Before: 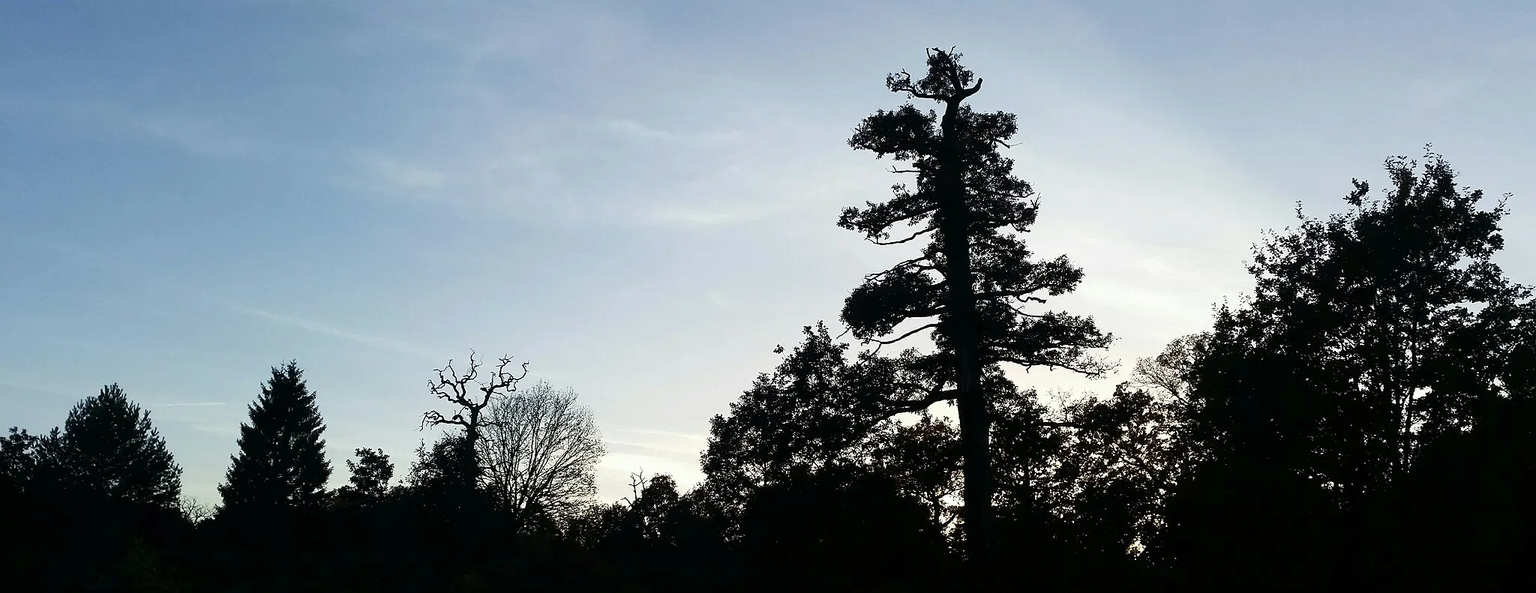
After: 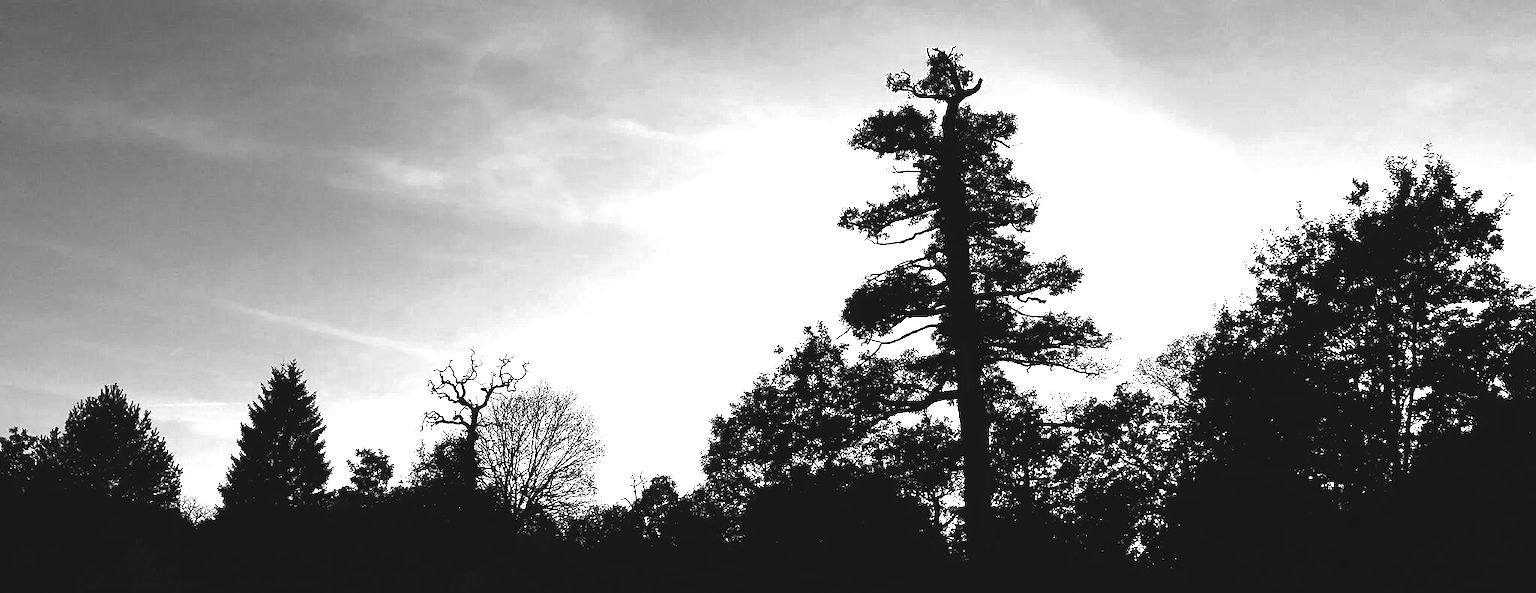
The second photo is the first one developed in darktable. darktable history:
tone equalizer: -8 EV -0.414 EV, -7 EV -0.391 EV, -6 EV -0.317 EV, -5 EV -0.23 EV, -3 EV 0.214 EV, -2 EV 0.312 EV, -1 EV 0.379 EV, +0 EV 0.398 EV
local contrast: mode bilateral grid, contrast 20, coarseness 50, detail 120%, midtone range 0.2
tone curve: curves: ch0 [(0, 0.081) (0.483, 0.453) (0.881, 0.992)], color space Lab, independent channels, preserve colors none
color zones: curves: ch0 [(0.002, 0.589) (0.107, 0.484) (0.146, 0.249) (0.217, 0.352) (0.309, 0.525) (0.39, 0.404) (0.455, 0.169) (0.597, 0.055) (0.724, 0.212) (0.775, 0.691) (0.869, 0.571) (1, 0.587)]; ch1 [(0, 0) (0.143, 0) (0.286, 0) (0.429, 0) (0.571, 0) (0.714, 0) (0.857, 0)]
color balance rgb: highlights gain › chroma 3.028%, highlights gain › hue 76.55°, perceptual saturation grading › global saturation -2.467%, perceptual saturation grading › highlights -8.068%, perceptual saturation grading › mid-tones 8.169%, perceptual saturation grading › shadows 3.664%
